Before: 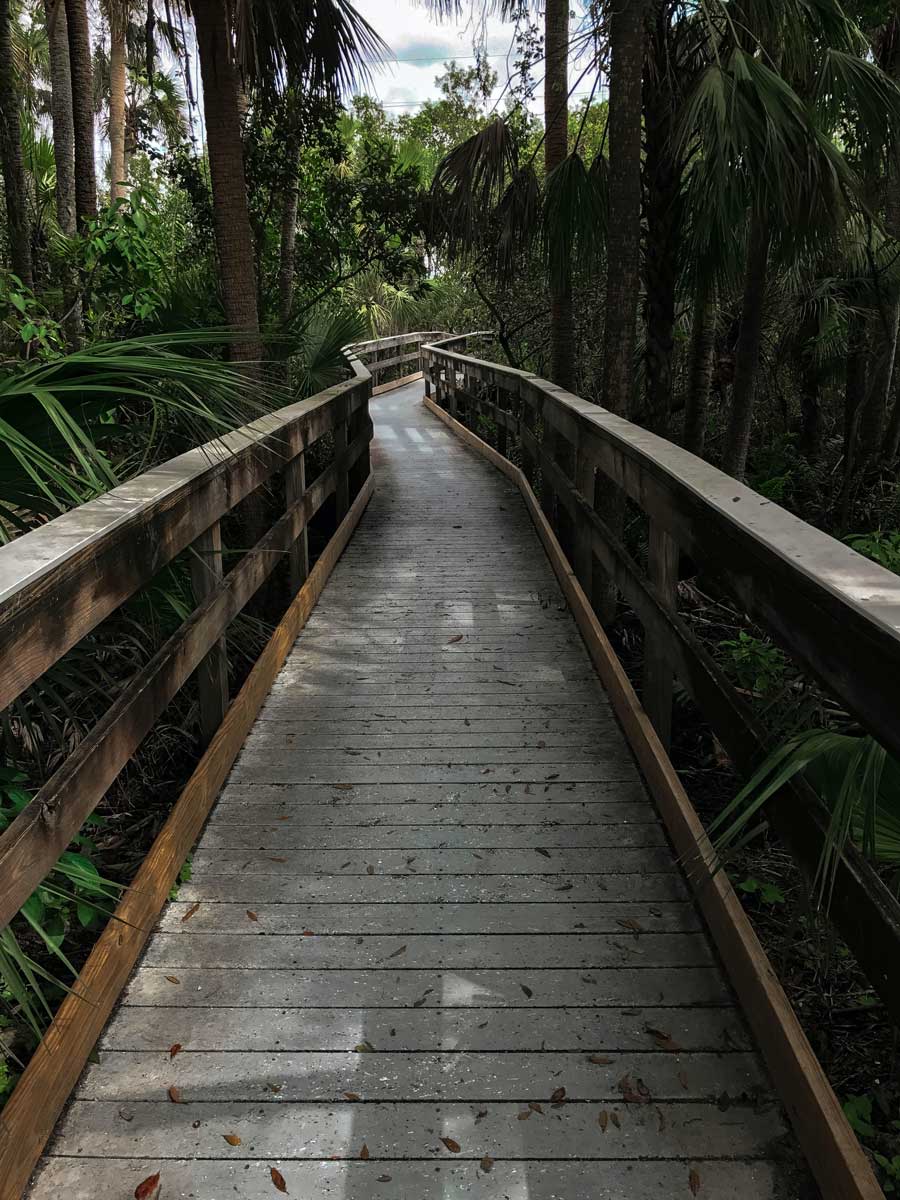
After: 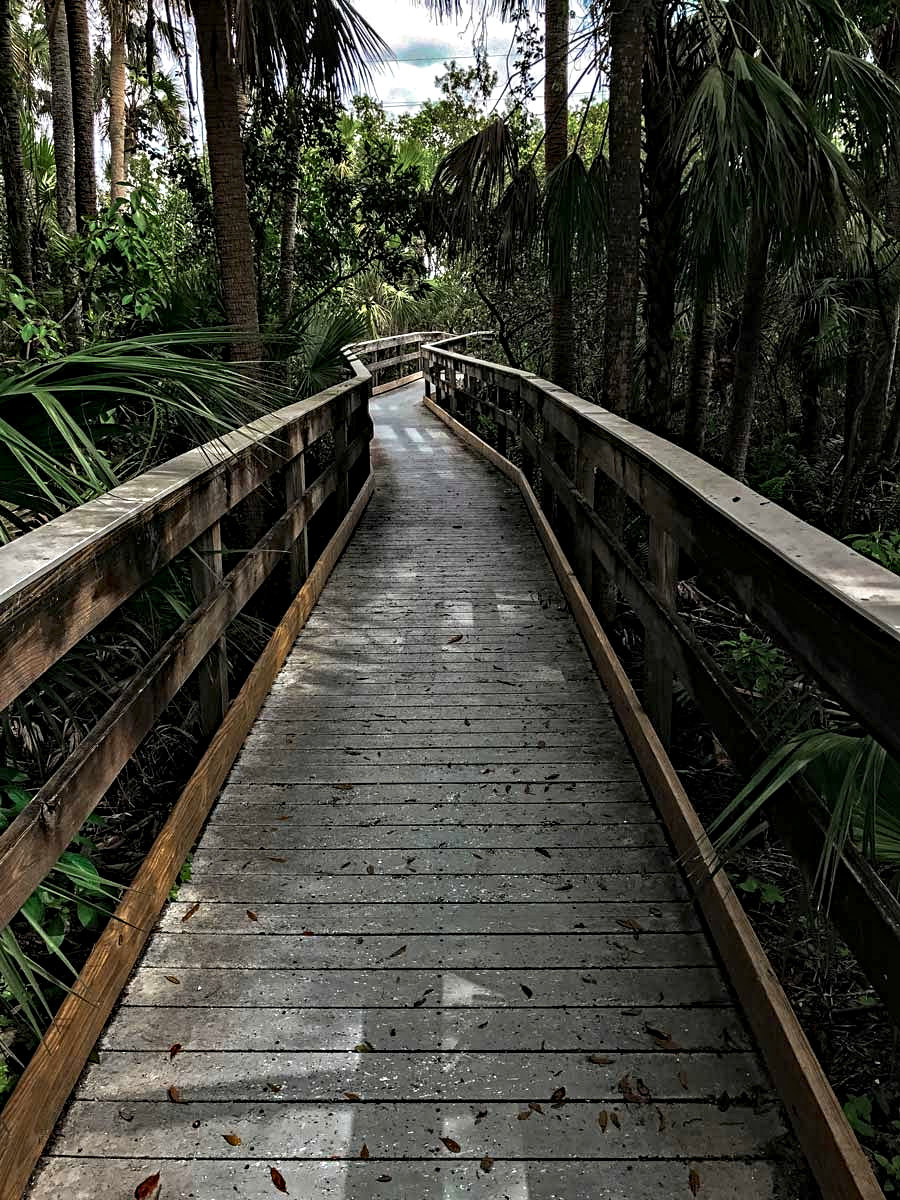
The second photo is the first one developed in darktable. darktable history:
haze removal: compatibility mode true, adaptive false
contrast equalizer: octaves 7, y [[0.506, 0.531, 0.562, 0.606, 0.638, 0.669], [0.5 ×6], [0.5 ×6], [0 ×6], [0 ×6]]
base curve: curves: ch0 [(0, 0) (0.472, 0.508) (1, 1)]
